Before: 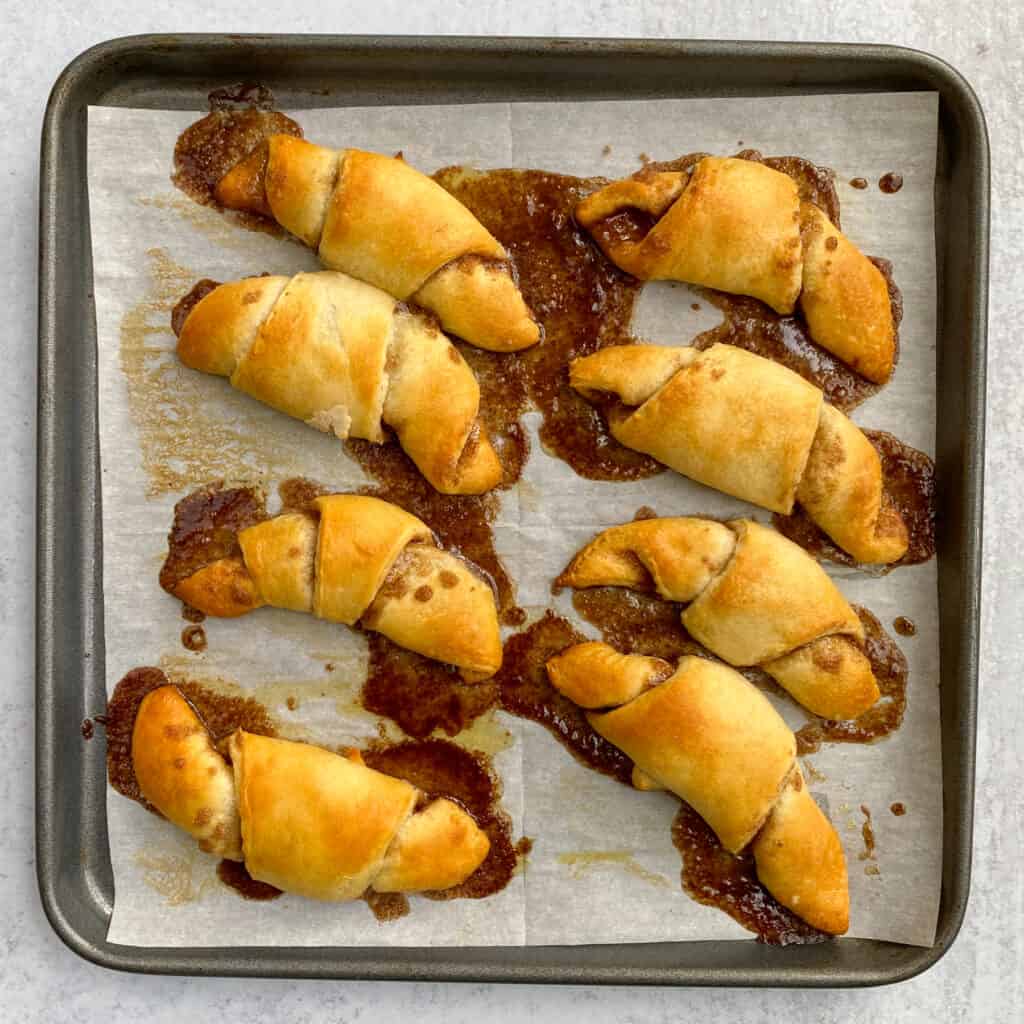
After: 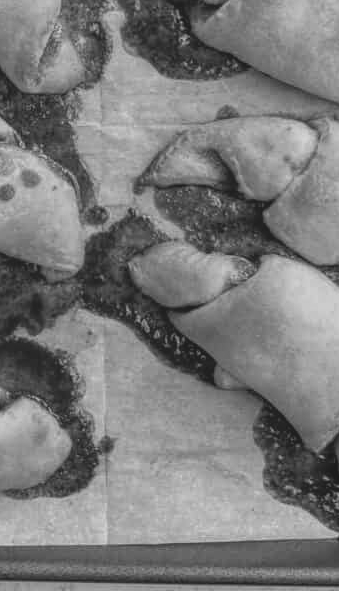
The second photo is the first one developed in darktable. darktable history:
crop: left 40.878%, top 39.176%, right 25.993%, bottom 3.081%
monochrome: on, module defaults
local contrast: highlights 99%, shadows 86%, detail 160%, midtone range 0.2
exposure: black level correction 0.001, compensate highlight preservation false
contrast brightness saturation: contrast -0.28
white balance: red 0.931, blue 1.11
